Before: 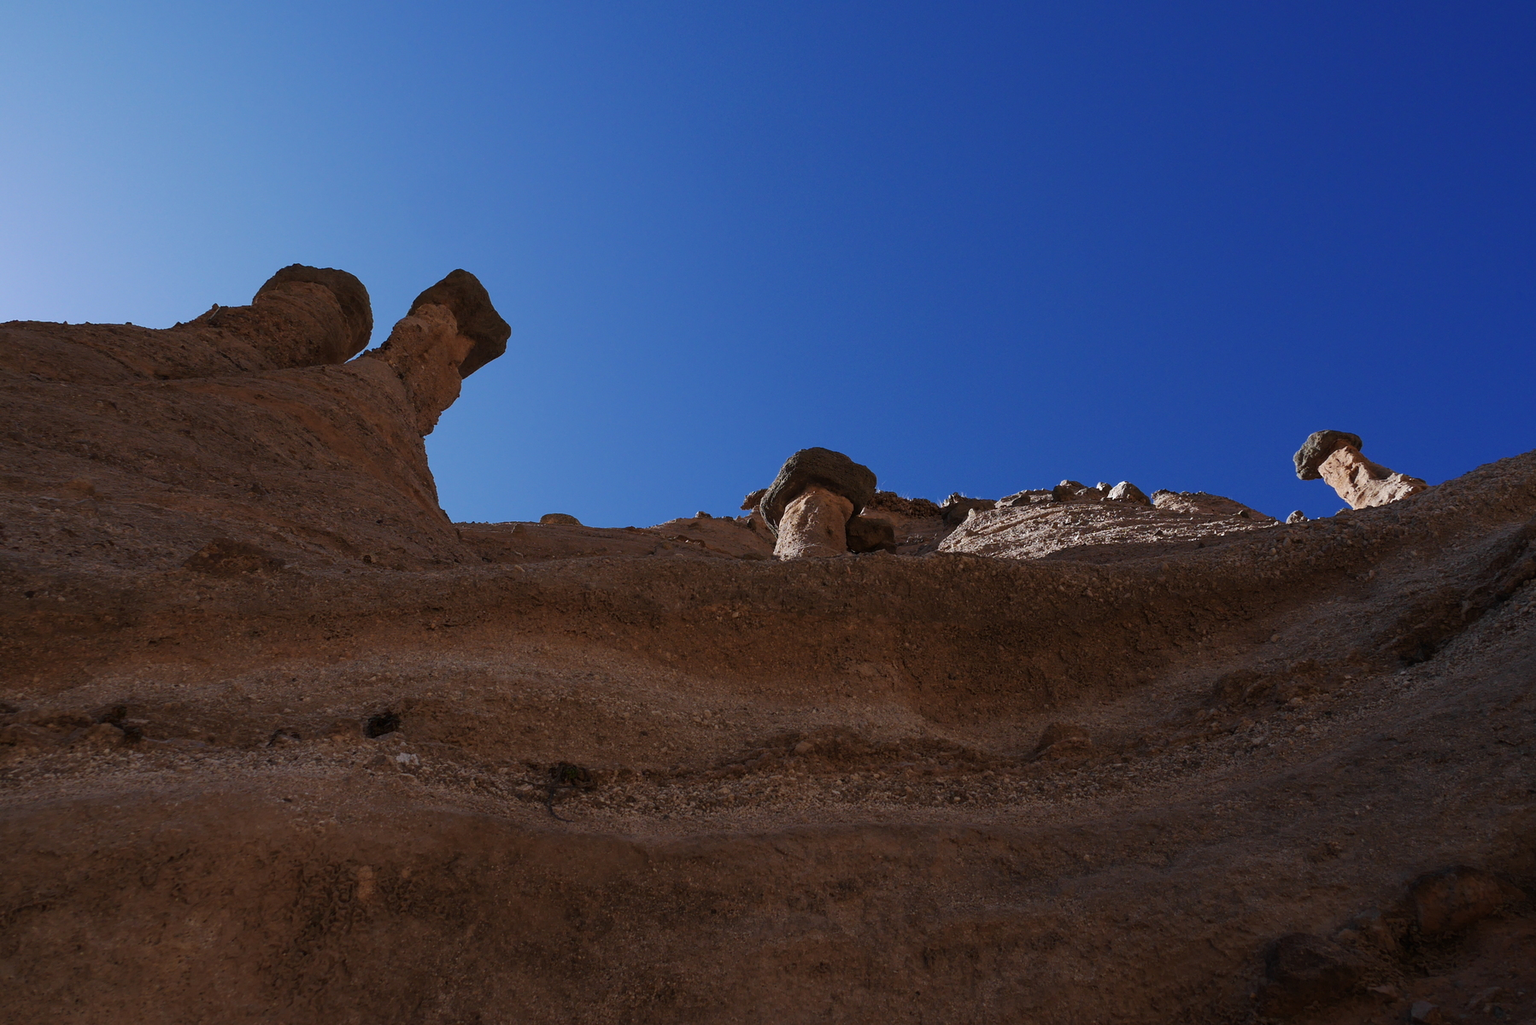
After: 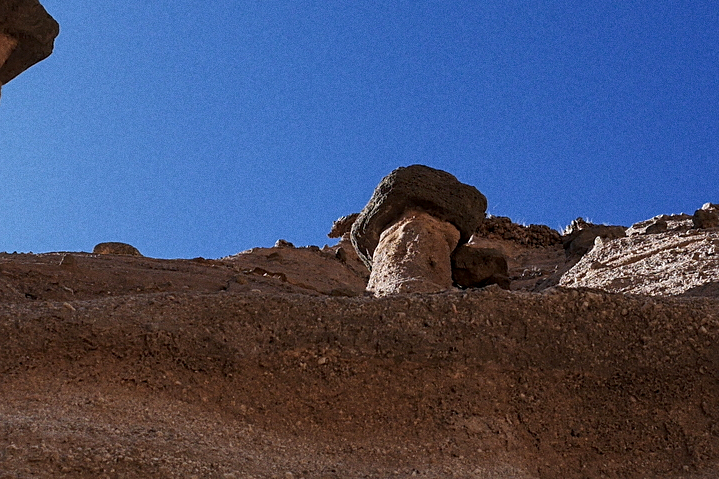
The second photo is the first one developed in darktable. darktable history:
exposure: exposure 0.2 EV, compensate highlight preservation false
local contrast: on, module defaults
sharpen: on, module defaults
crop: left 30%, top 30%, right 30%, bottom 30%
grain: coarseness 0.09 ISO
shadows and highlights: shadows 24.5, highlights -78.15, soften with gaussian
